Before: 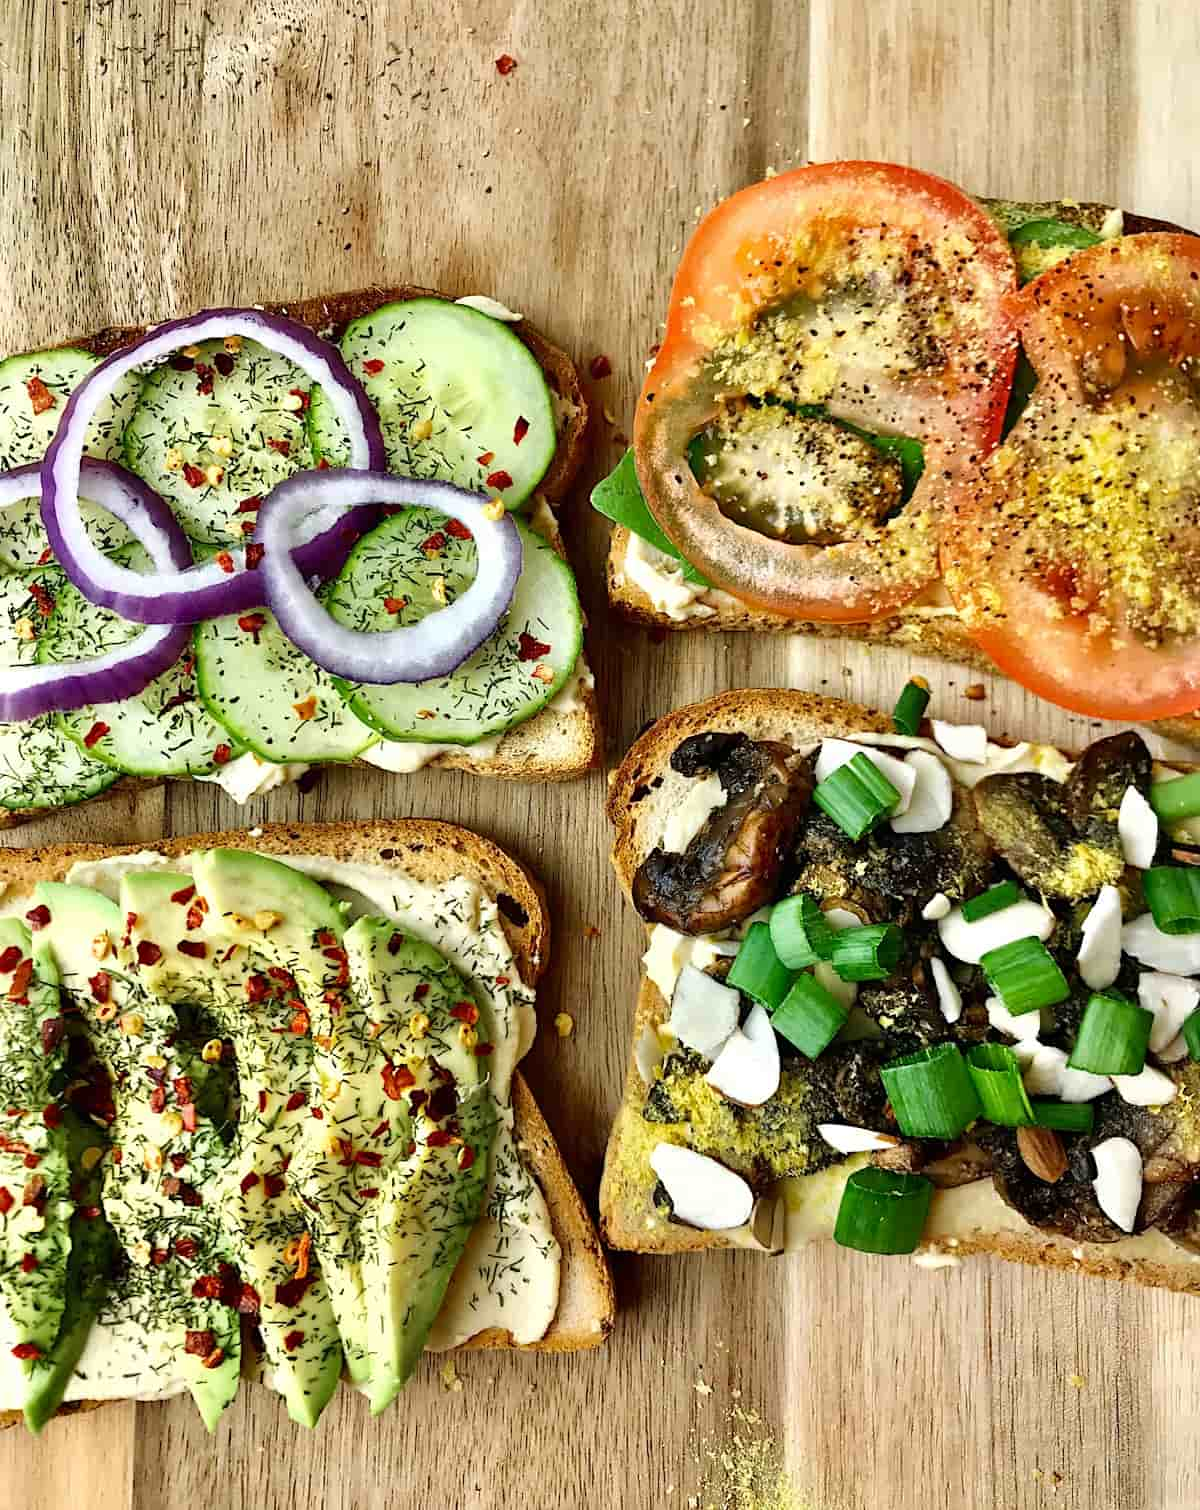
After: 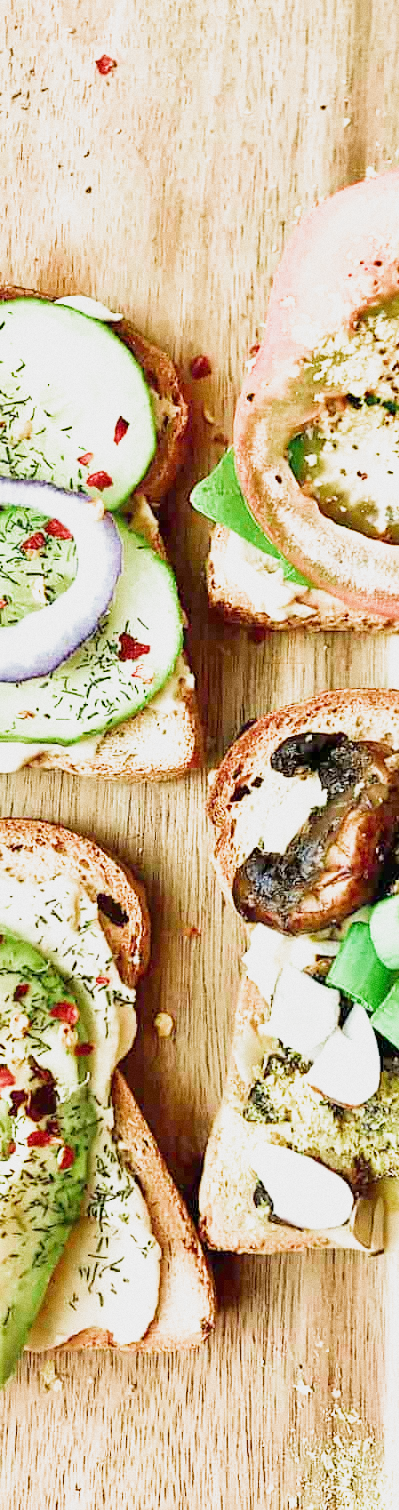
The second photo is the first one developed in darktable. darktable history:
filmic rgb: black relative exposure -13 EV, threshold 3 EV, target white luminance 85%, hardness 6.3, latitude 42.11%, contrast 0.858, shadows ↔ highlights balance 8.63%, color science v4 (2020), enable highlight reconstruction true
grain: coarseness 0.09 ISO
exposure: black level correction 0, exposure 1.741 EV, compensate exposure bias true, compensate highlight preservation false
crop: left 33.36%, right 33.36%
